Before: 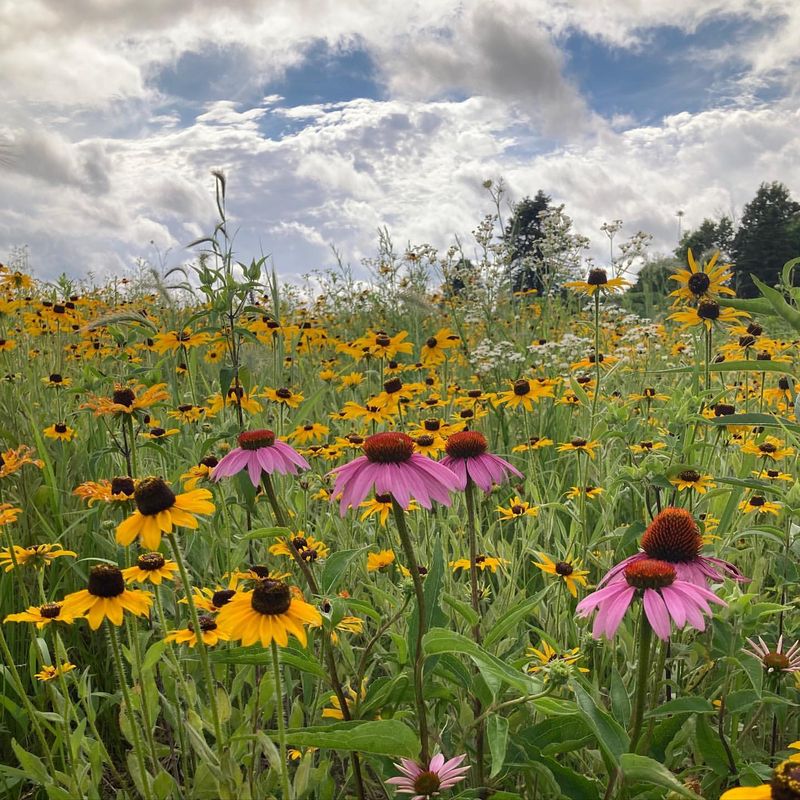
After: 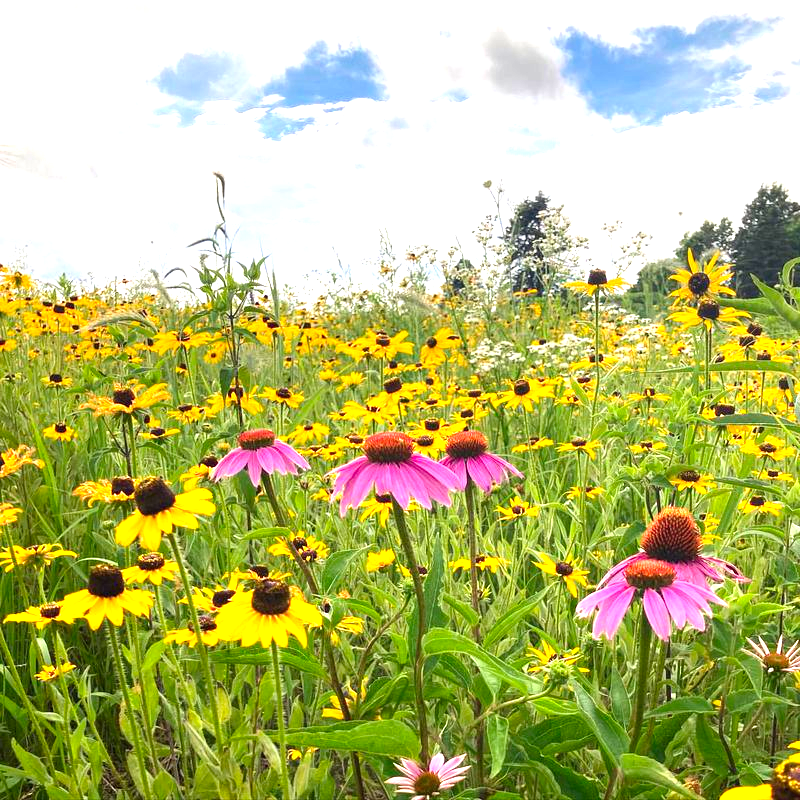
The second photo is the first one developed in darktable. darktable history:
exposure: black level correction 0, exposure 1.408 EV, compensate highlight preservation false
contrast brightness saturation: contrast 0.085, saturation 0.265
local contrast: highlights 105%, shadows 98%, detail 119%, midtone range 0.2
color zones: curves: ch0 [(0, 0.465) (0.092, 0.596) (0.289, 0.464) (0.429, 0.453) (0.571, 0.464) (0.714, 0.455) (0.857, 0.462) (1, 0.465)]
